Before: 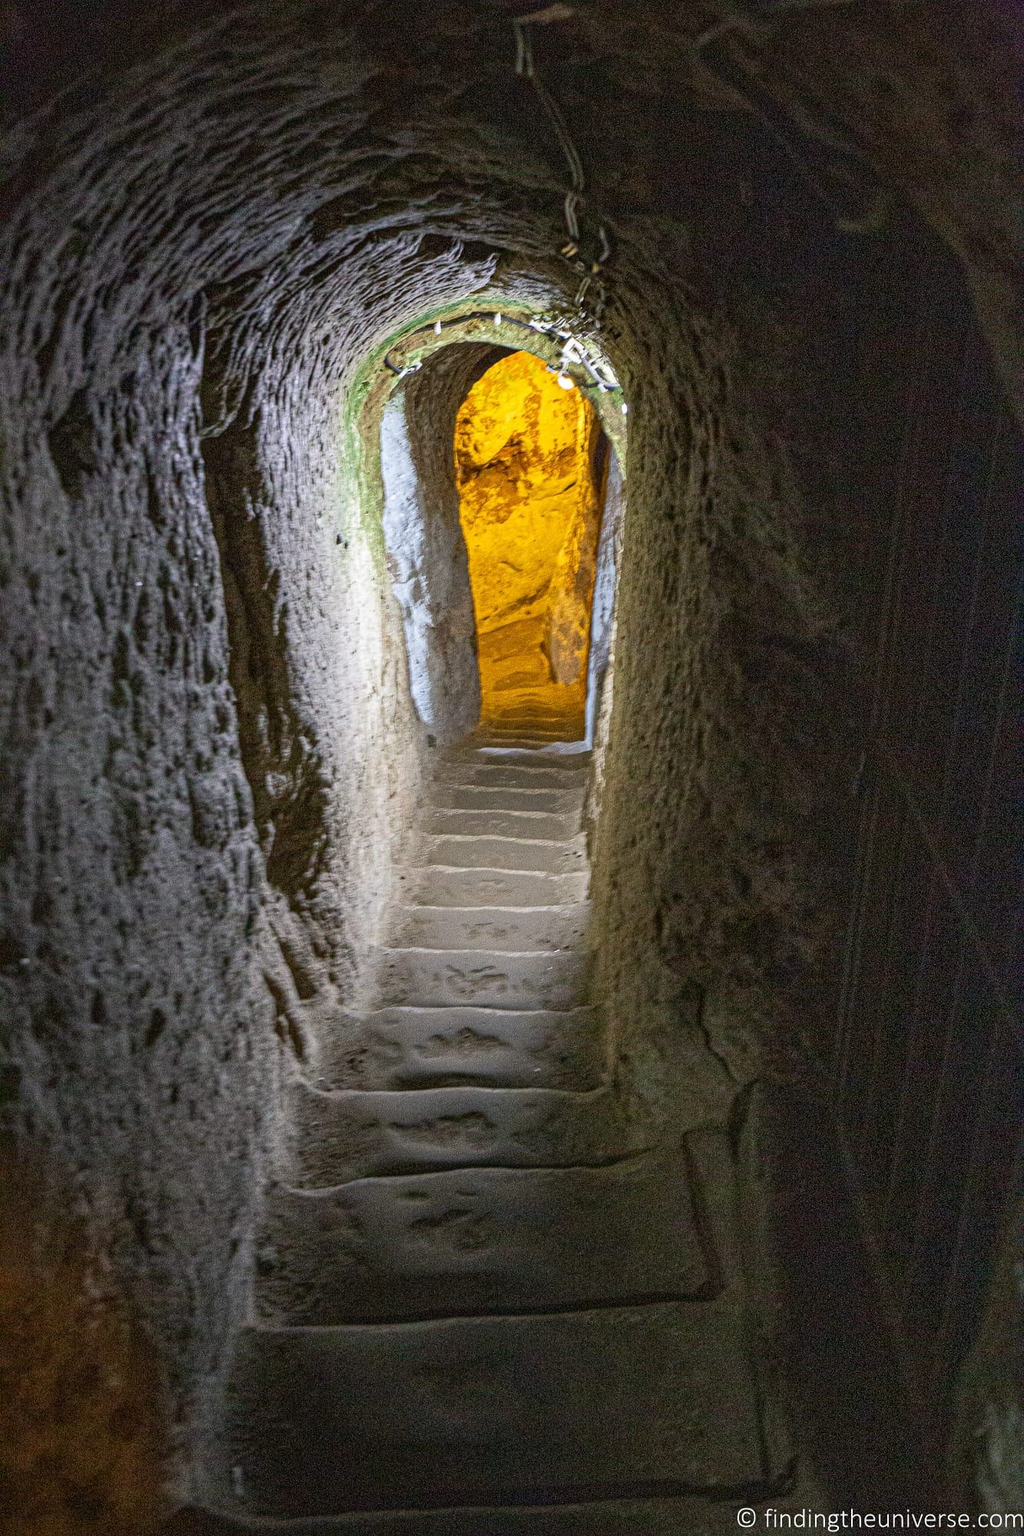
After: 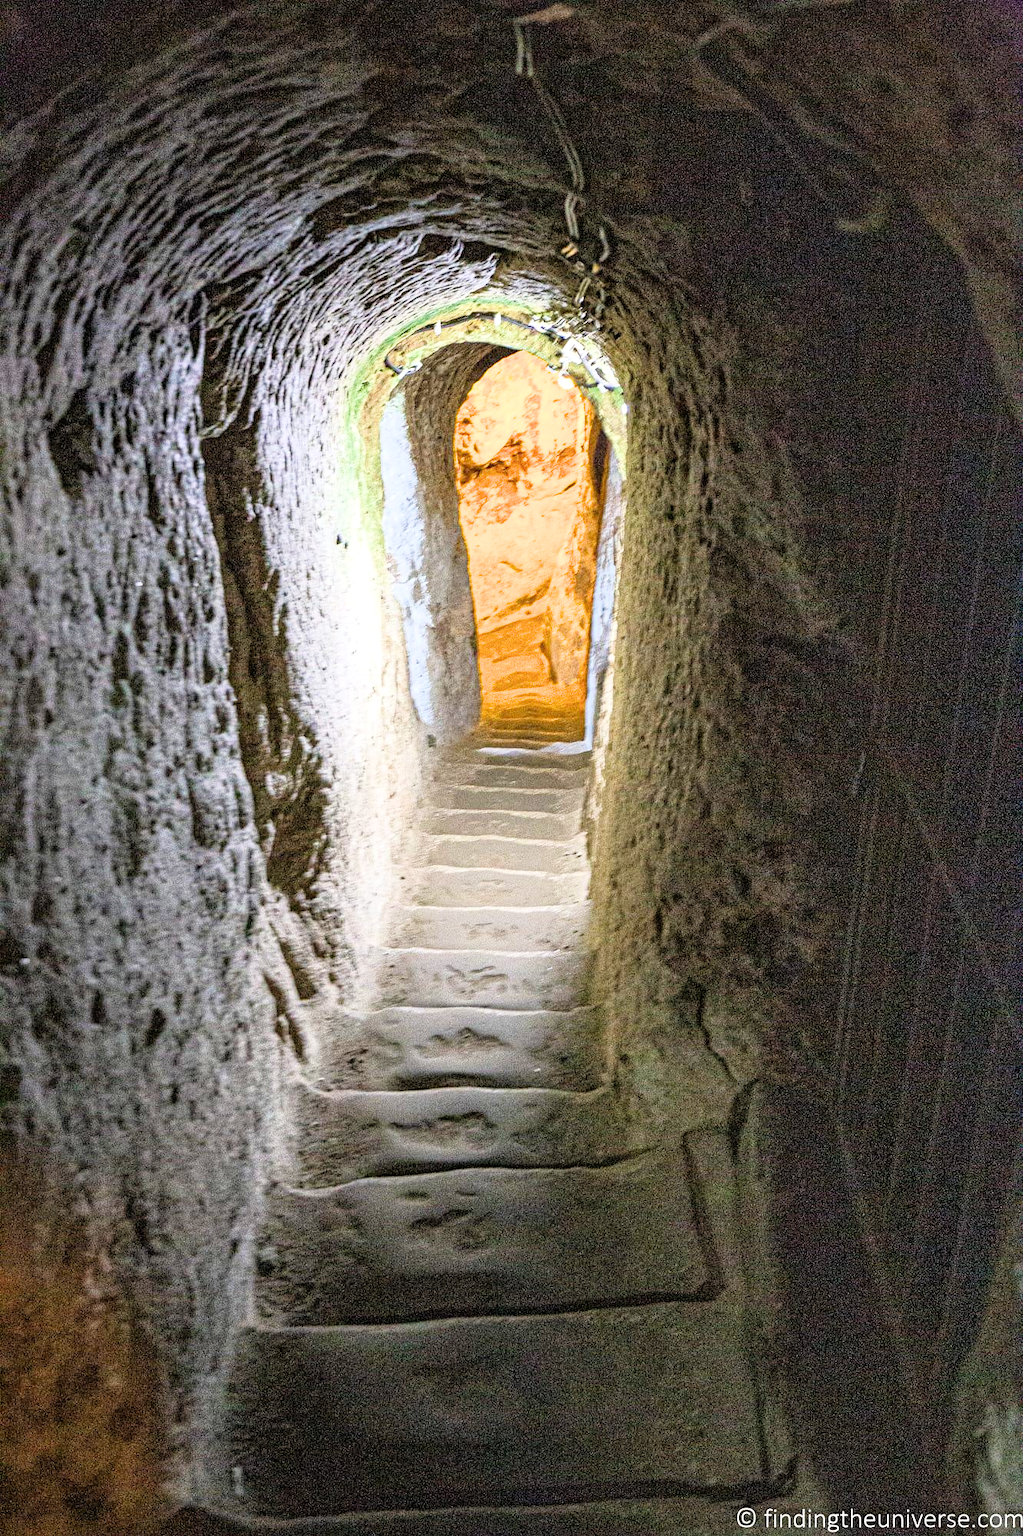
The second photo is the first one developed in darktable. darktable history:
exposure: black level correction 0, exposure 1.478 EV, compensate exposure bias true, compensate highlight preservation false
filmic rgb: black relative exposure -7.77 EV, white relative exposure 4.45 EV, target black luminance 0%, hardness 3.75, latitude 50.51%, contrast 1.077, highlights saturation mix 8.53%, shadows ↔ highlights balance -0.27%
levels: black 0.081%, levels [0, 0.492, 0.984]
